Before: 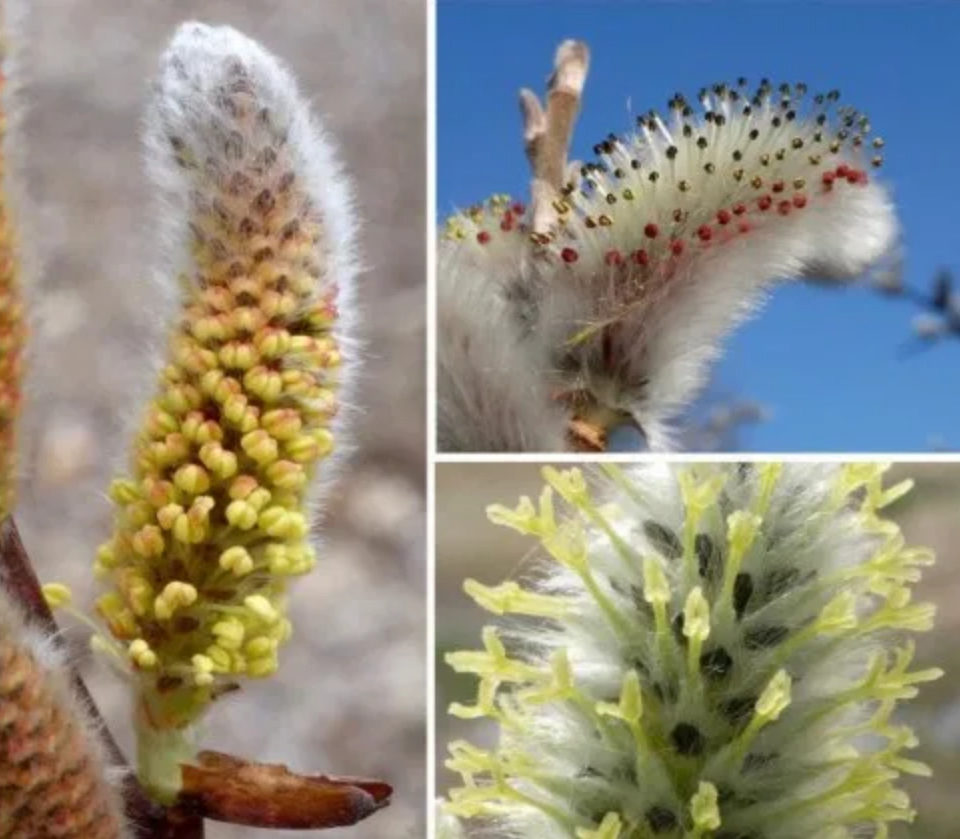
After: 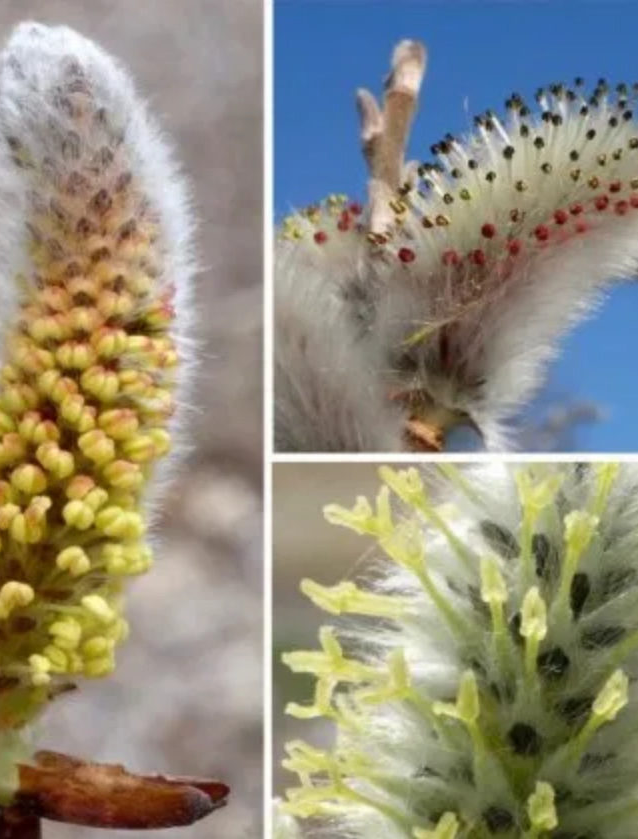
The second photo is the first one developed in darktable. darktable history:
crop: left 17.077%, right 16.393%
